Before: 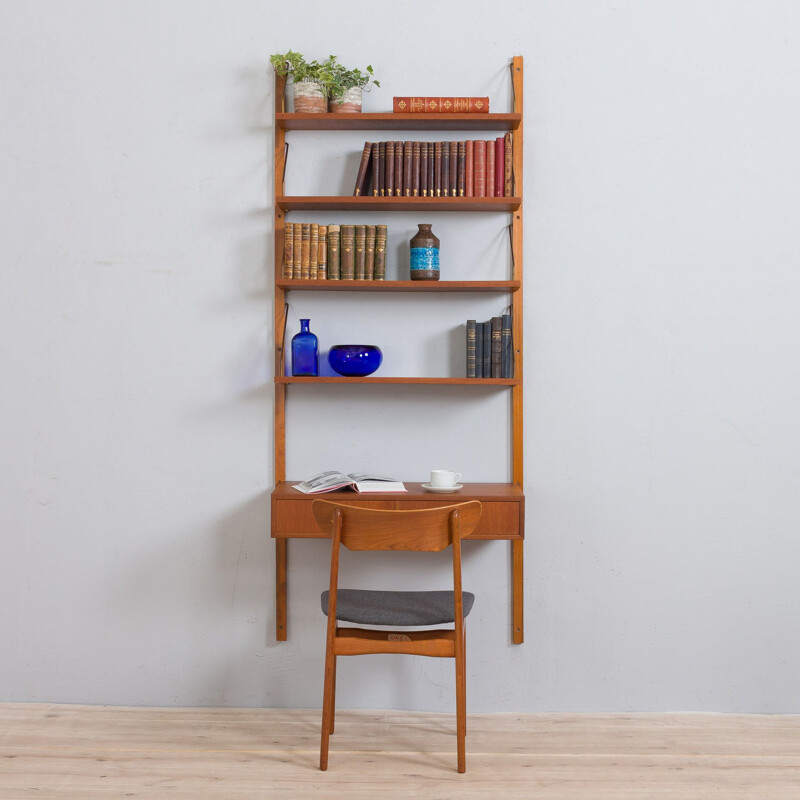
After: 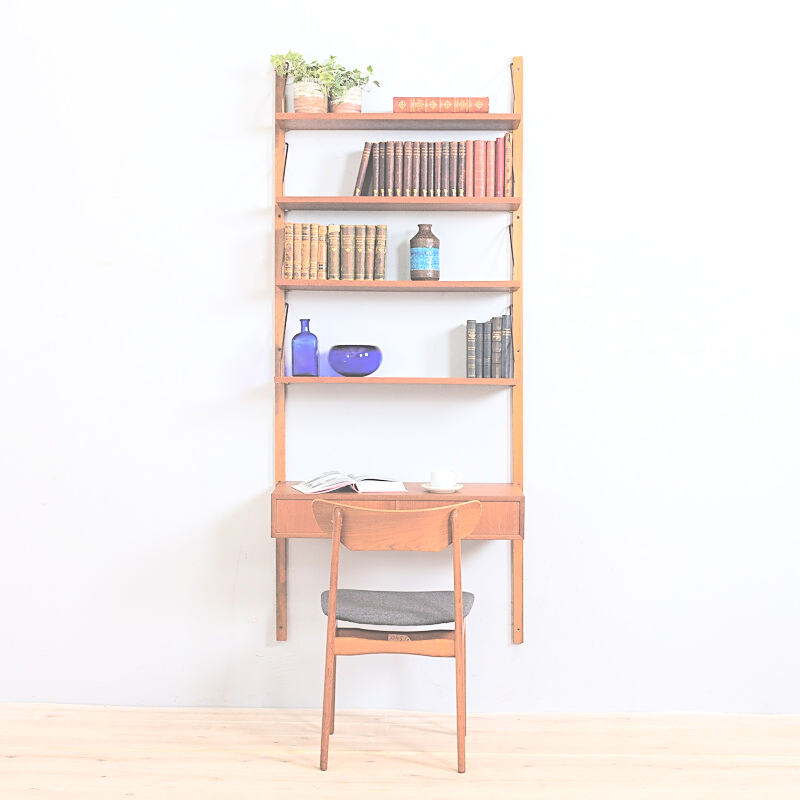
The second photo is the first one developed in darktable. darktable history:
filmic rgb: black relative exposure -5.09 EV, white relative exposure 4 EV, hardness 2.87, contrast 1.296, highlights saturation mix -30.36%, color science v6 (2022)
tone equalizer: -8 EV -0.422 EV, -7 EV -0.38 EV, -6 EV -0.357 EV, -5 EV -0.211 EV, -3 EV 0.248 EV, -2 EV 0.348 EV, -1 EV 0.37 EV, +0 EV 0.403 EV
exposure: black level correction -0.06, exposure -0.049 EV, compensate highlight preservation false
shadows and highlights: shadows -28.9, highlights 30.63
contrast brightness saturation: brightness 0.281
sharpen: on, module defaults
levels: levels [0.062, 0.494, 0.925]
